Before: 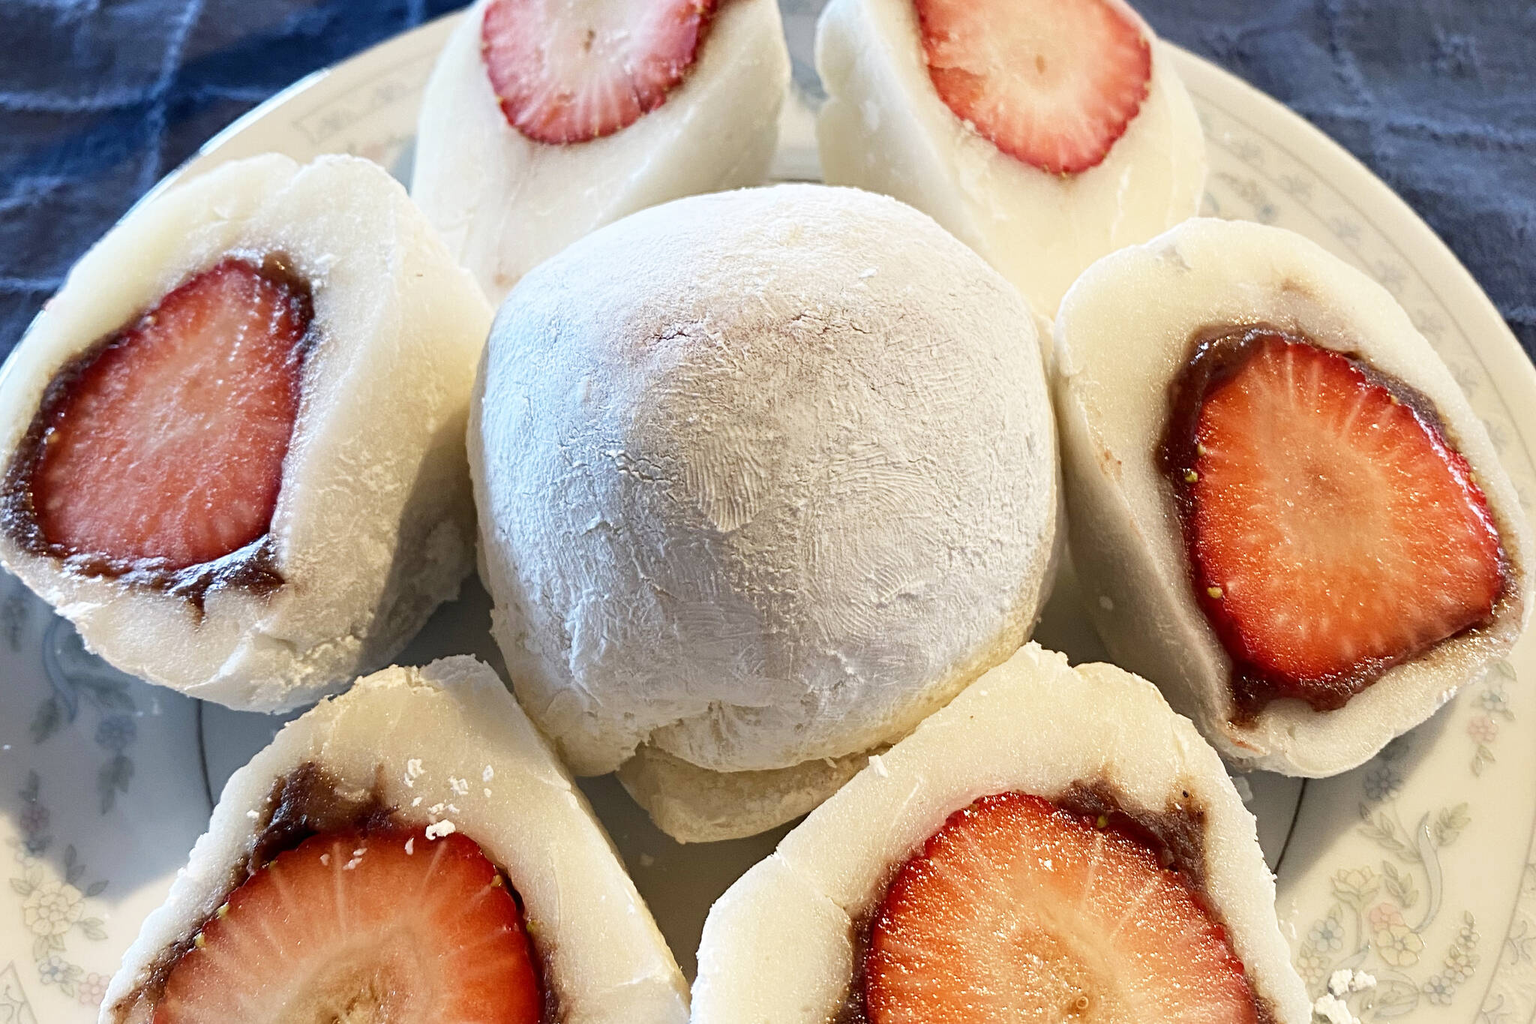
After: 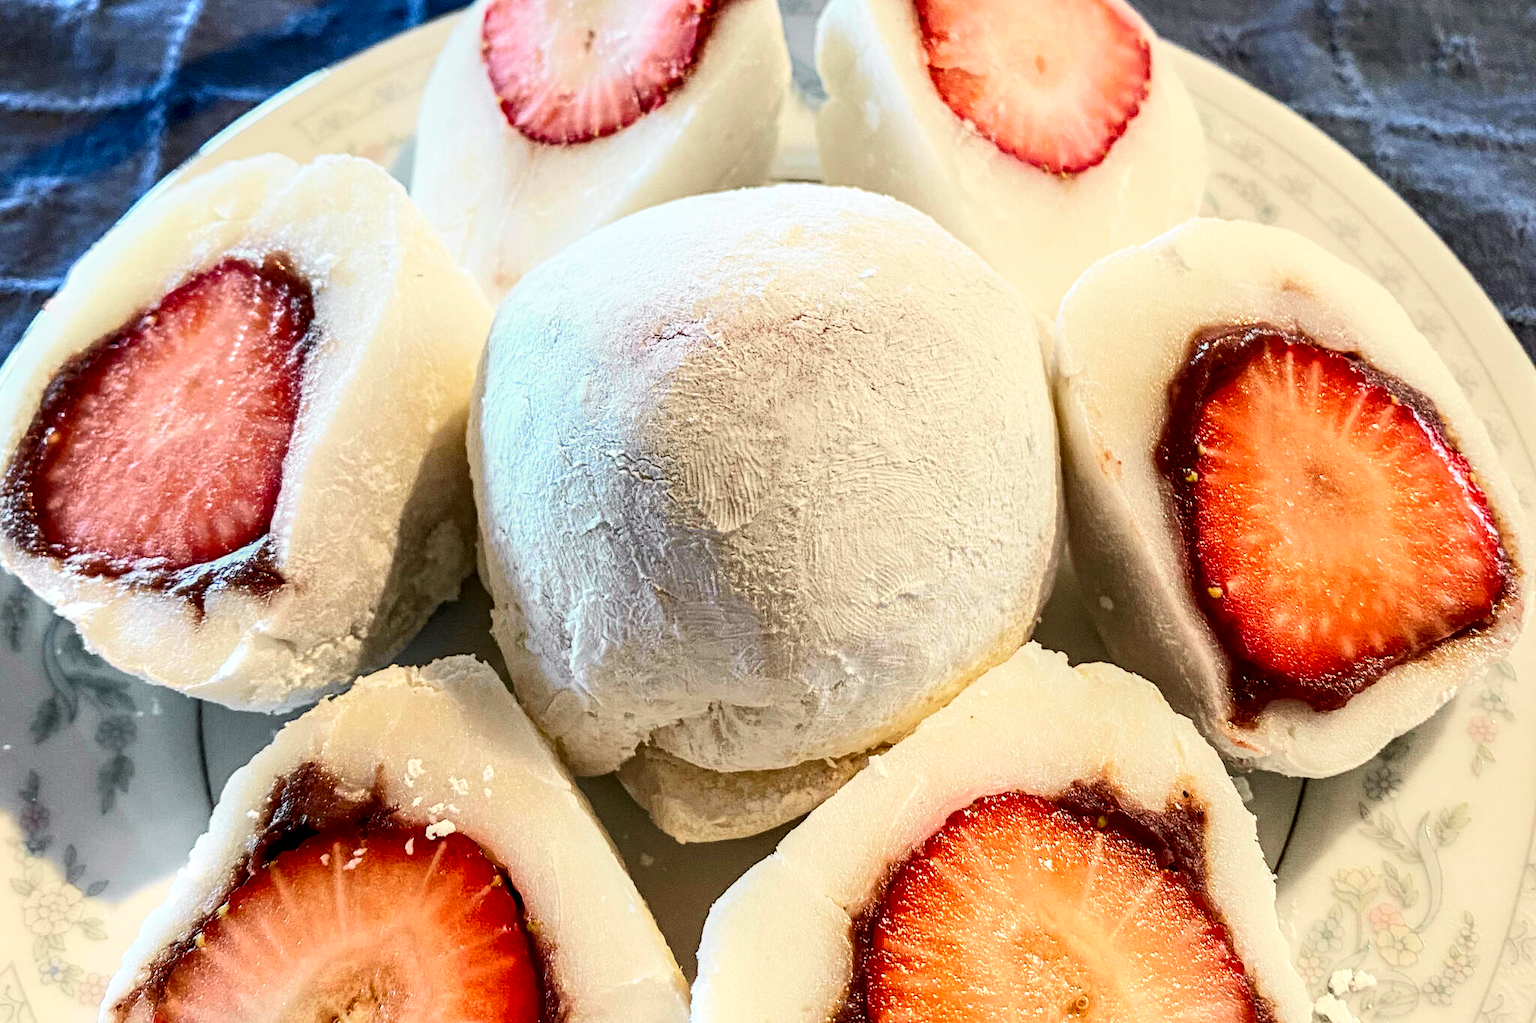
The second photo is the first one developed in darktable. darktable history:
local contrast: highlights 60%, shadows 61%, detail 160%
tone curve: curves: ch0 [(0, 0.026) (0.181, 0.223) (0.405, 0.46) (0.456, 0.528) (0.634, 0.728) (0.877, 0.89) (0.984, 0.935)]; ch1 [(0, 0) (0.443, 0.43) (0.492, 0.488) (0.566, 0.579) (0.595, 0.625) (0.65, 0.657) (0.696, 0.725) (1, 1)]; ch2 [(0, 0) (0.33, 0.301) (0.421, 0.443) (0.447, 0.489) (0.495, 0.494) (0.537, 0.57) (0.586, 0.591) (0.663, 0.686) (1, 1)], color space Lab, independent channels, preserve colors none
